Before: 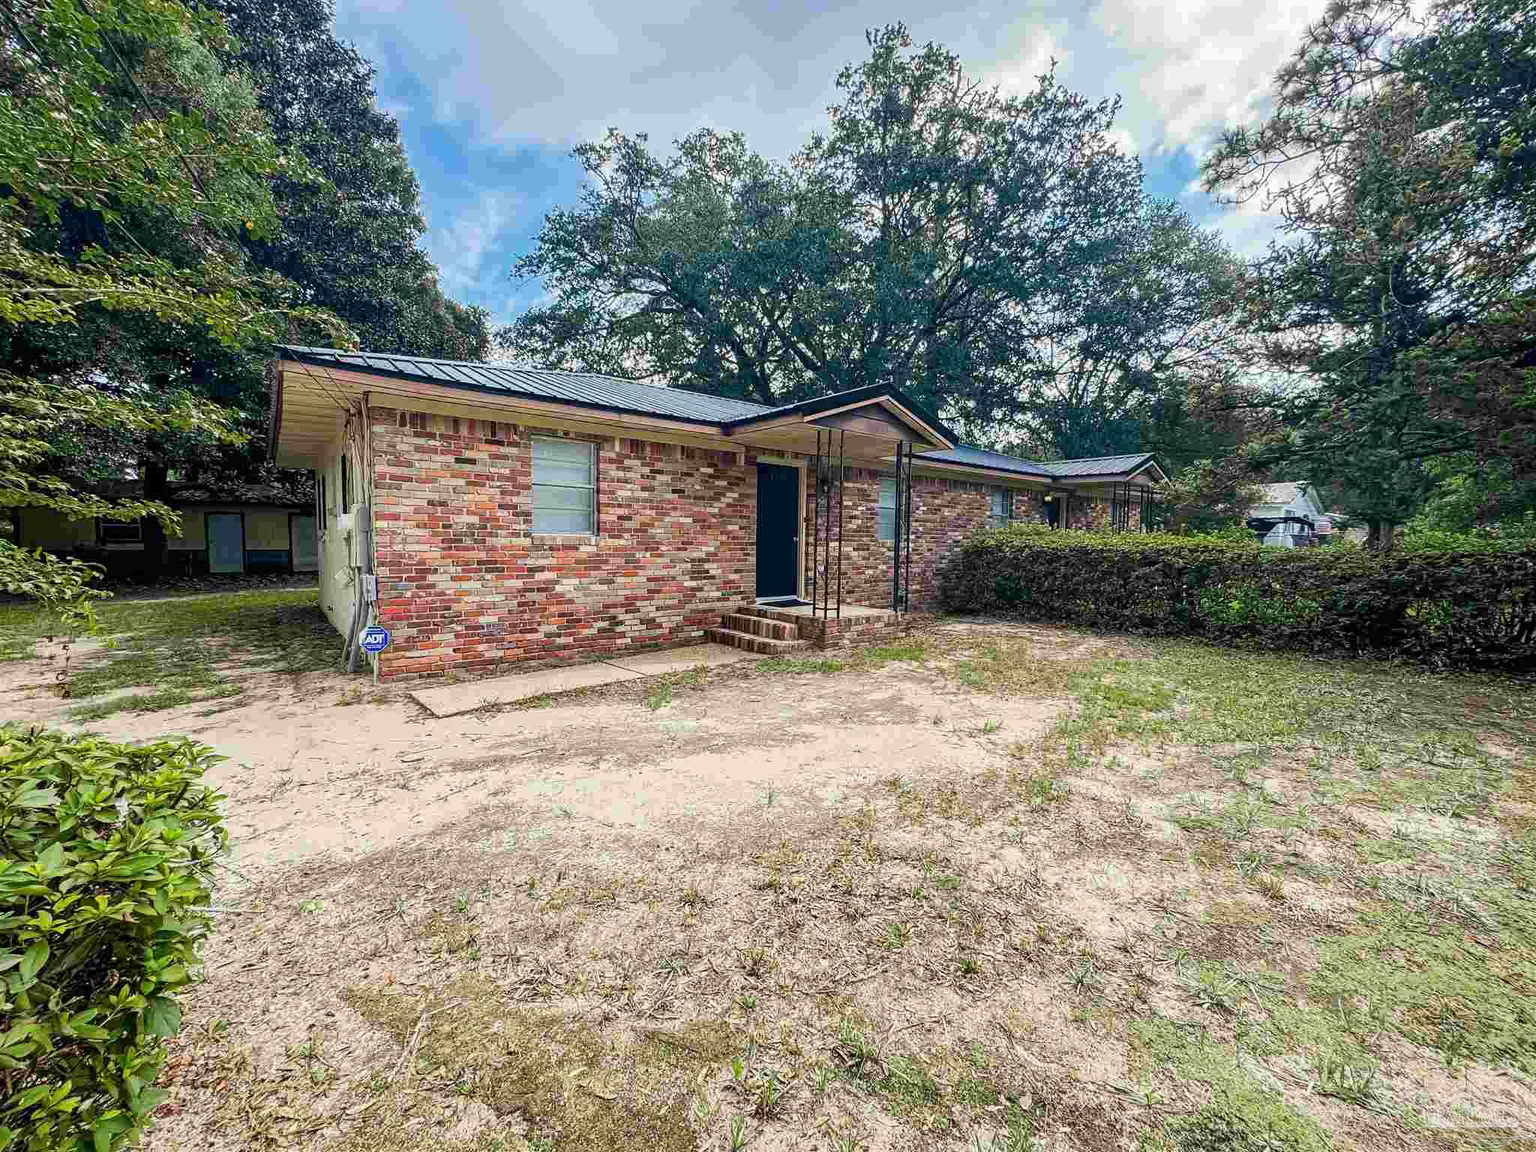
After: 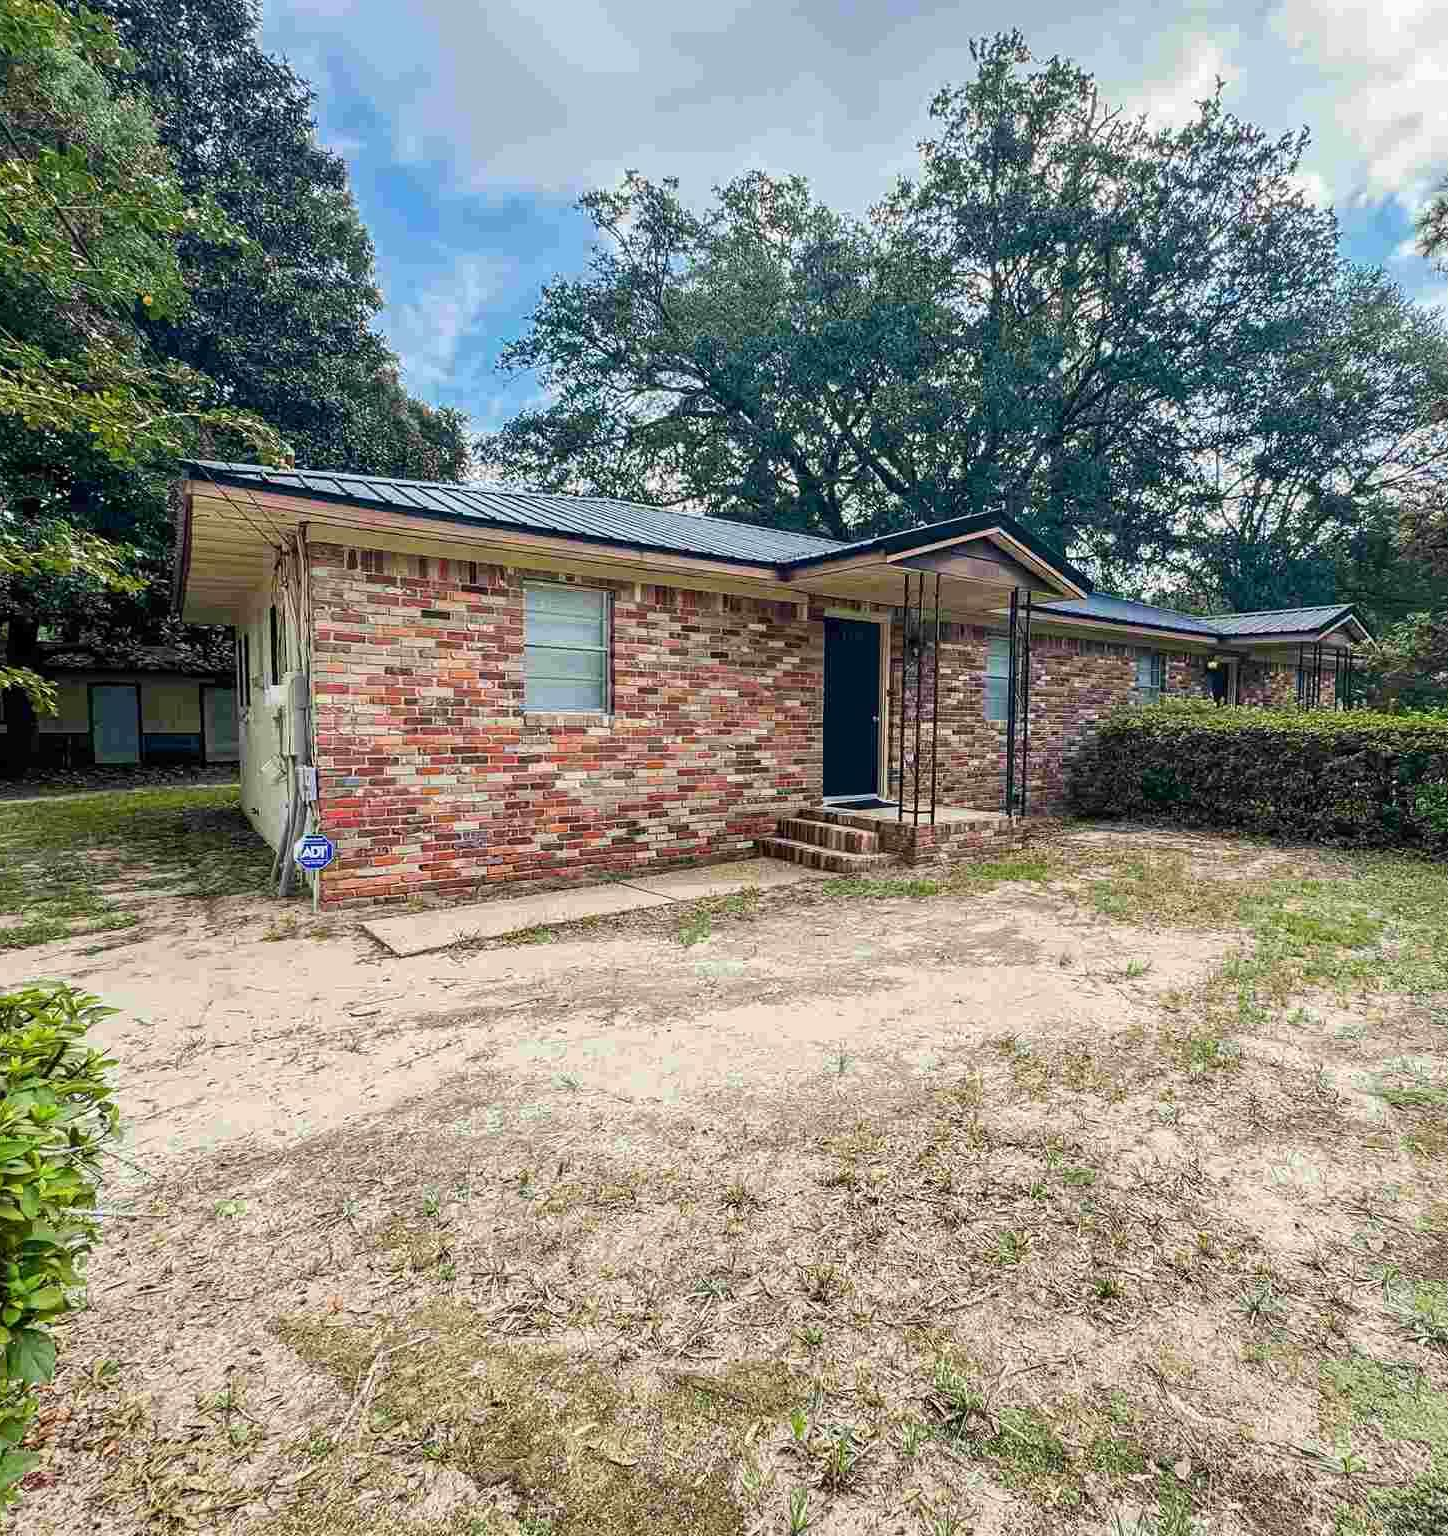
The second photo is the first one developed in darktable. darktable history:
crop and rotate: left 9.057%, right 20.232%
